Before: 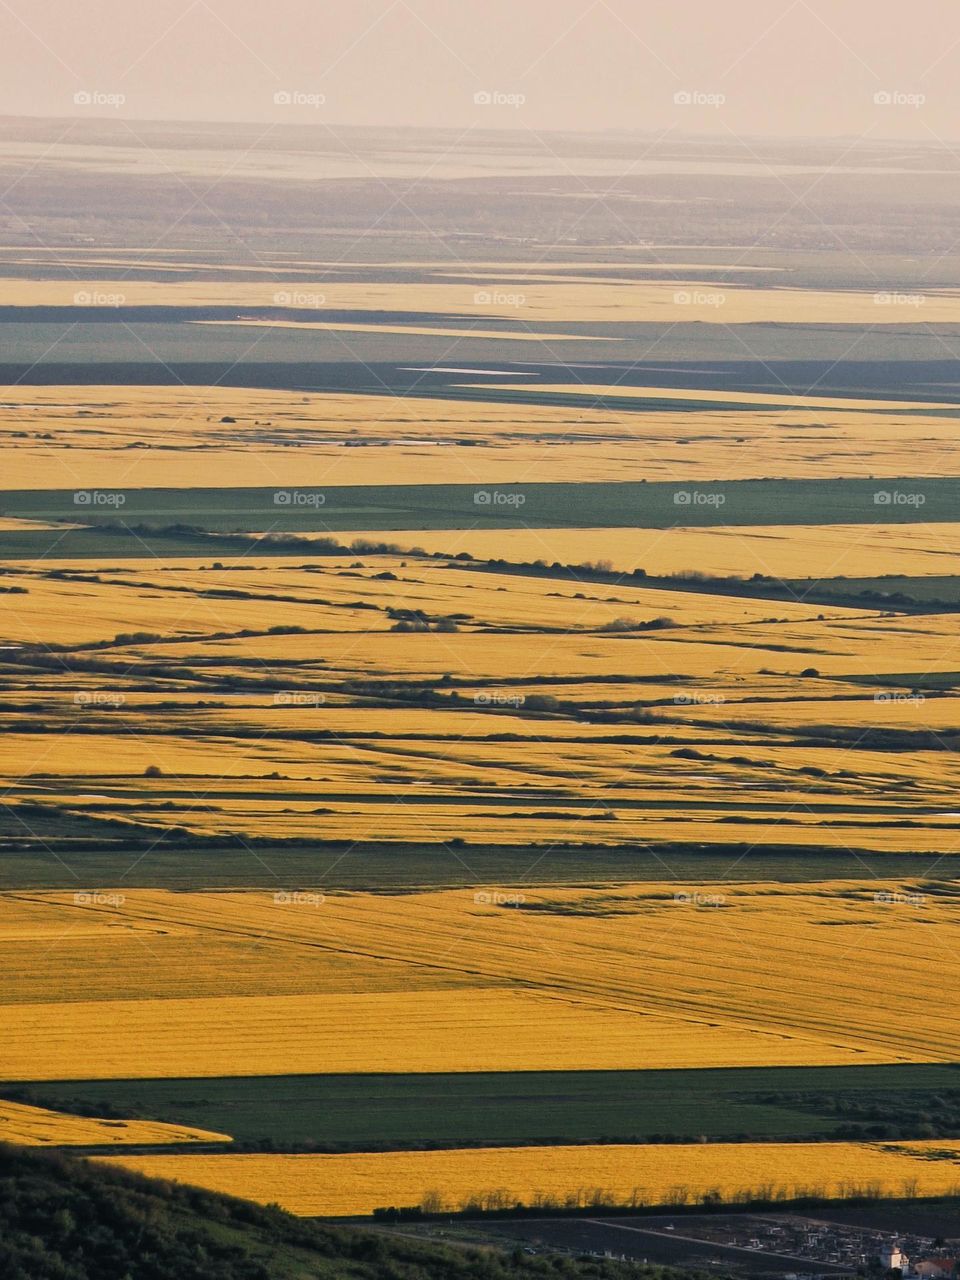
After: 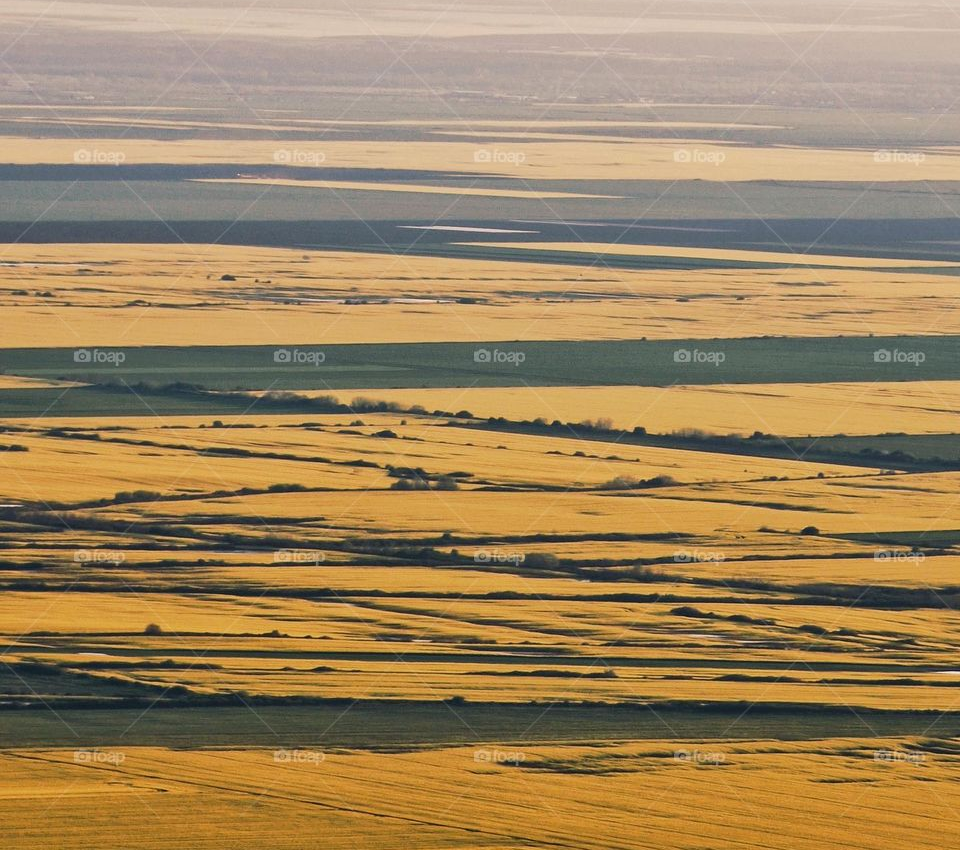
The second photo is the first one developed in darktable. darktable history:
crop: top 11.135%, bottom 22.396%
